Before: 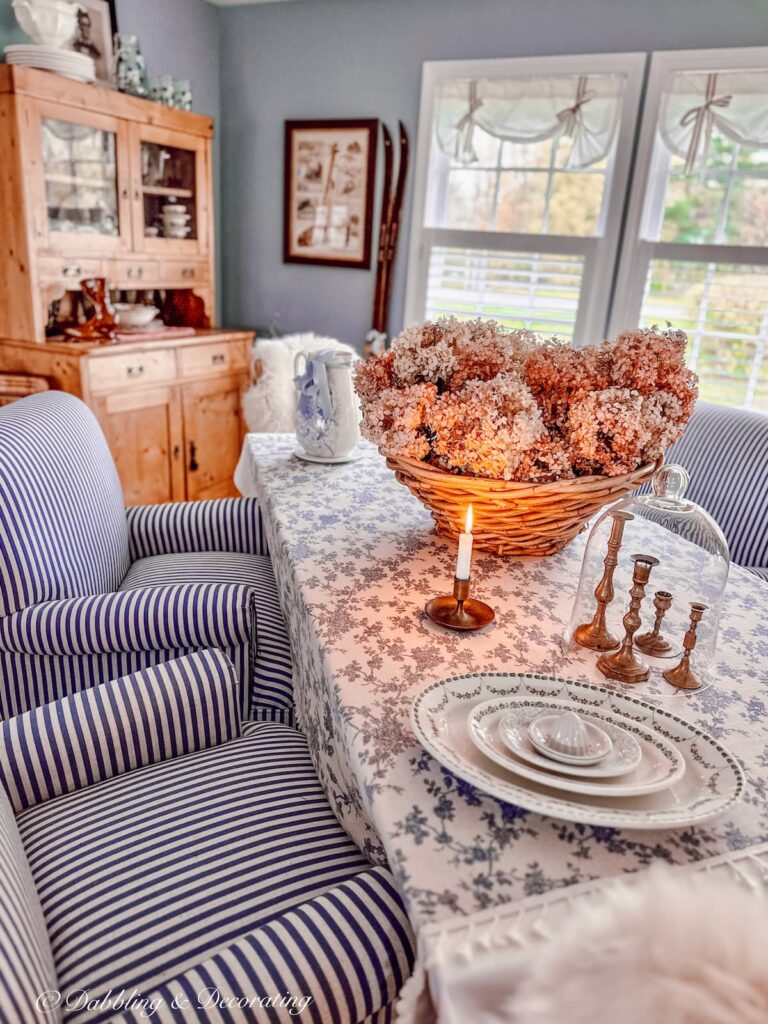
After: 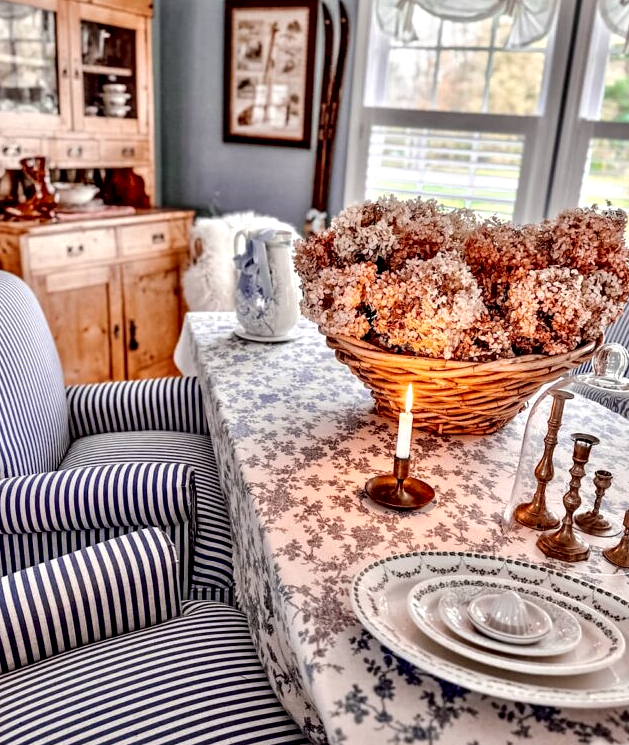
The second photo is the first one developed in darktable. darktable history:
crop: left 7.856%, top 11.836%, right 10.12%, bottom 15.387%
contrast equalizer: y [[0.601, 0.6, 0.598, 0.598, 0.6, 0.601], [0.5 ×6], [0.5 ×6], [0 ×6], [0 ×6]]
